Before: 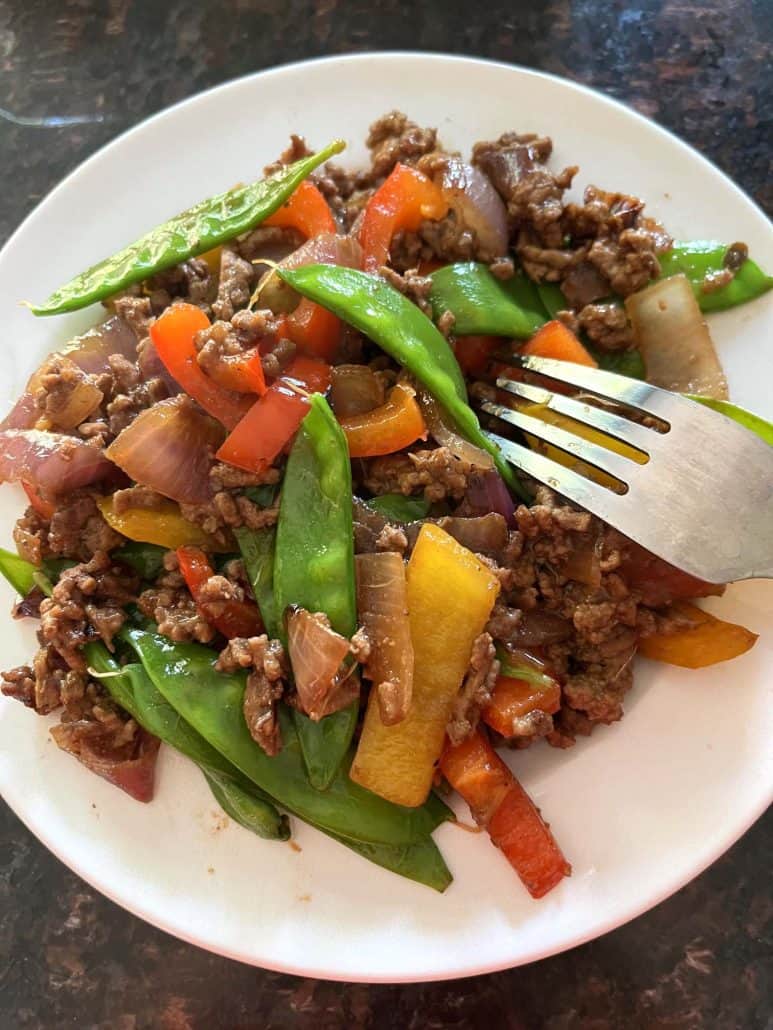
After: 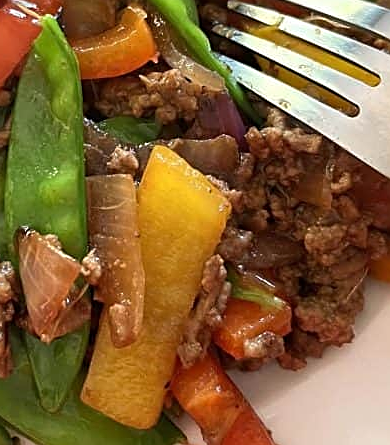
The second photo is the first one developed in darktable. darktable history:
crop: left 34.834%, top 36.722%, right 14.706%, bottom 20.046%
sharpen: on, module defaults
